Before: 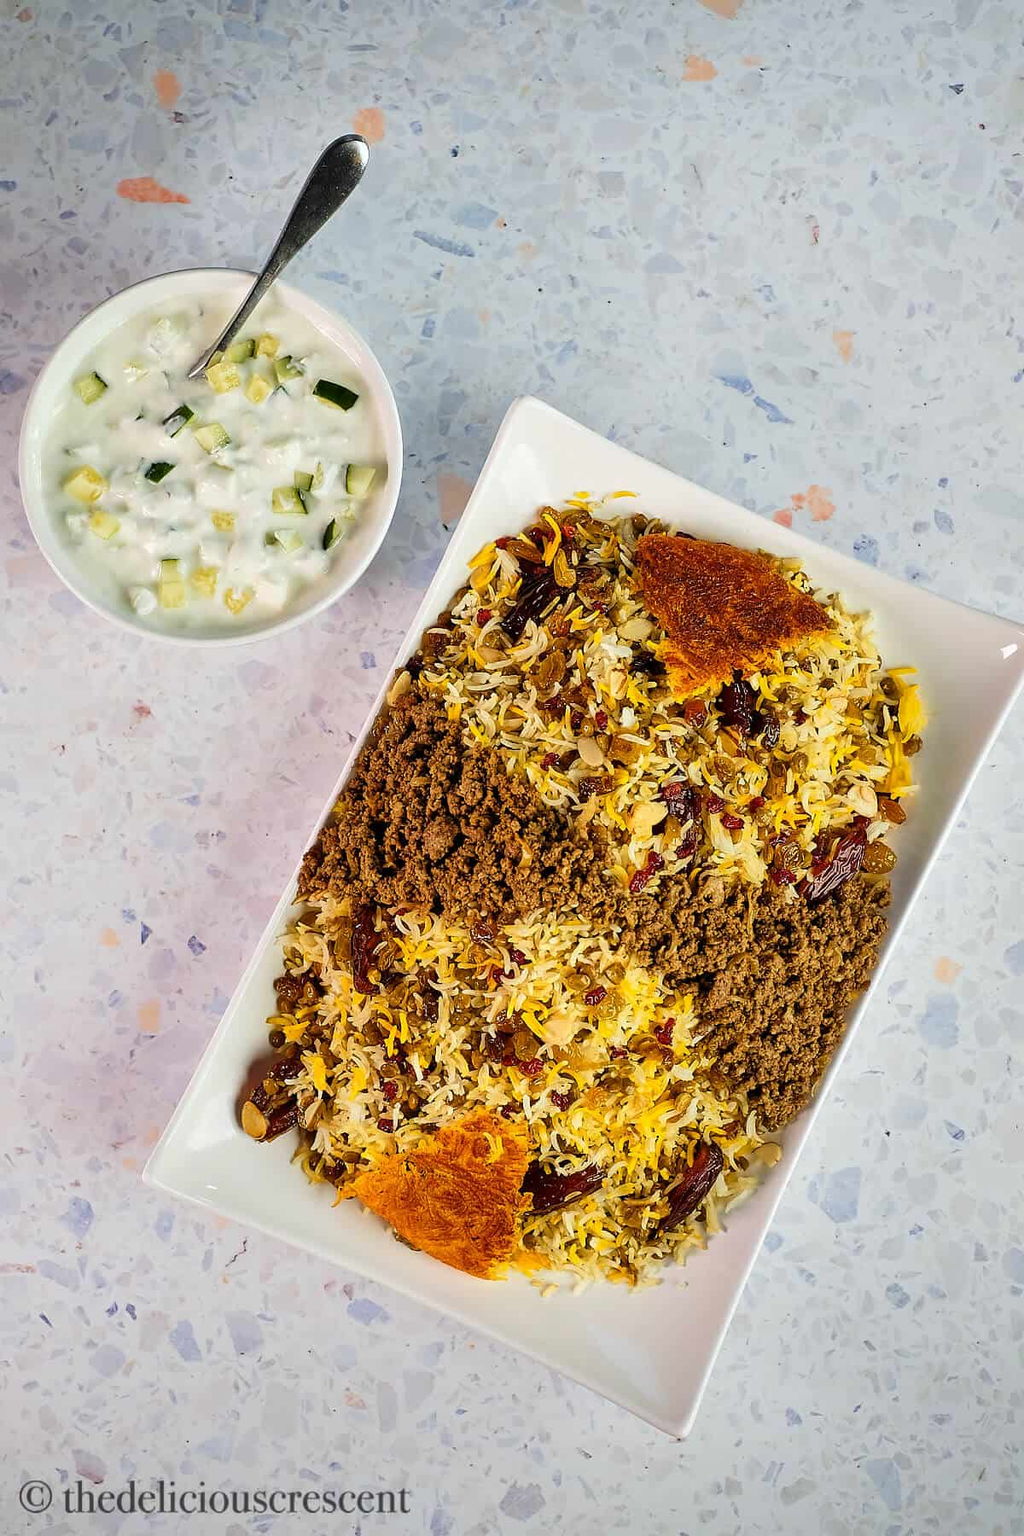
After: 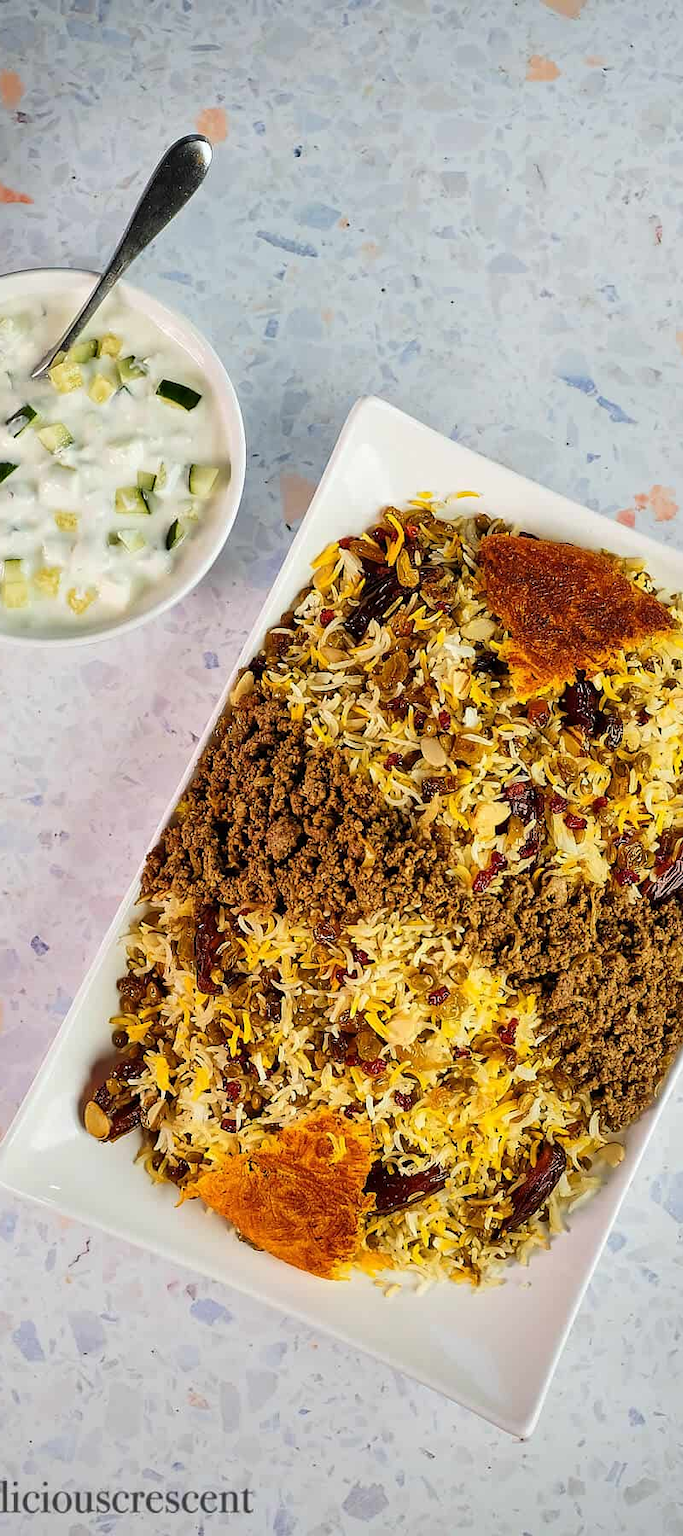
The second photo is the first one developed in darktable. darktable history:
crop: left 15.403%, right 17.828%
